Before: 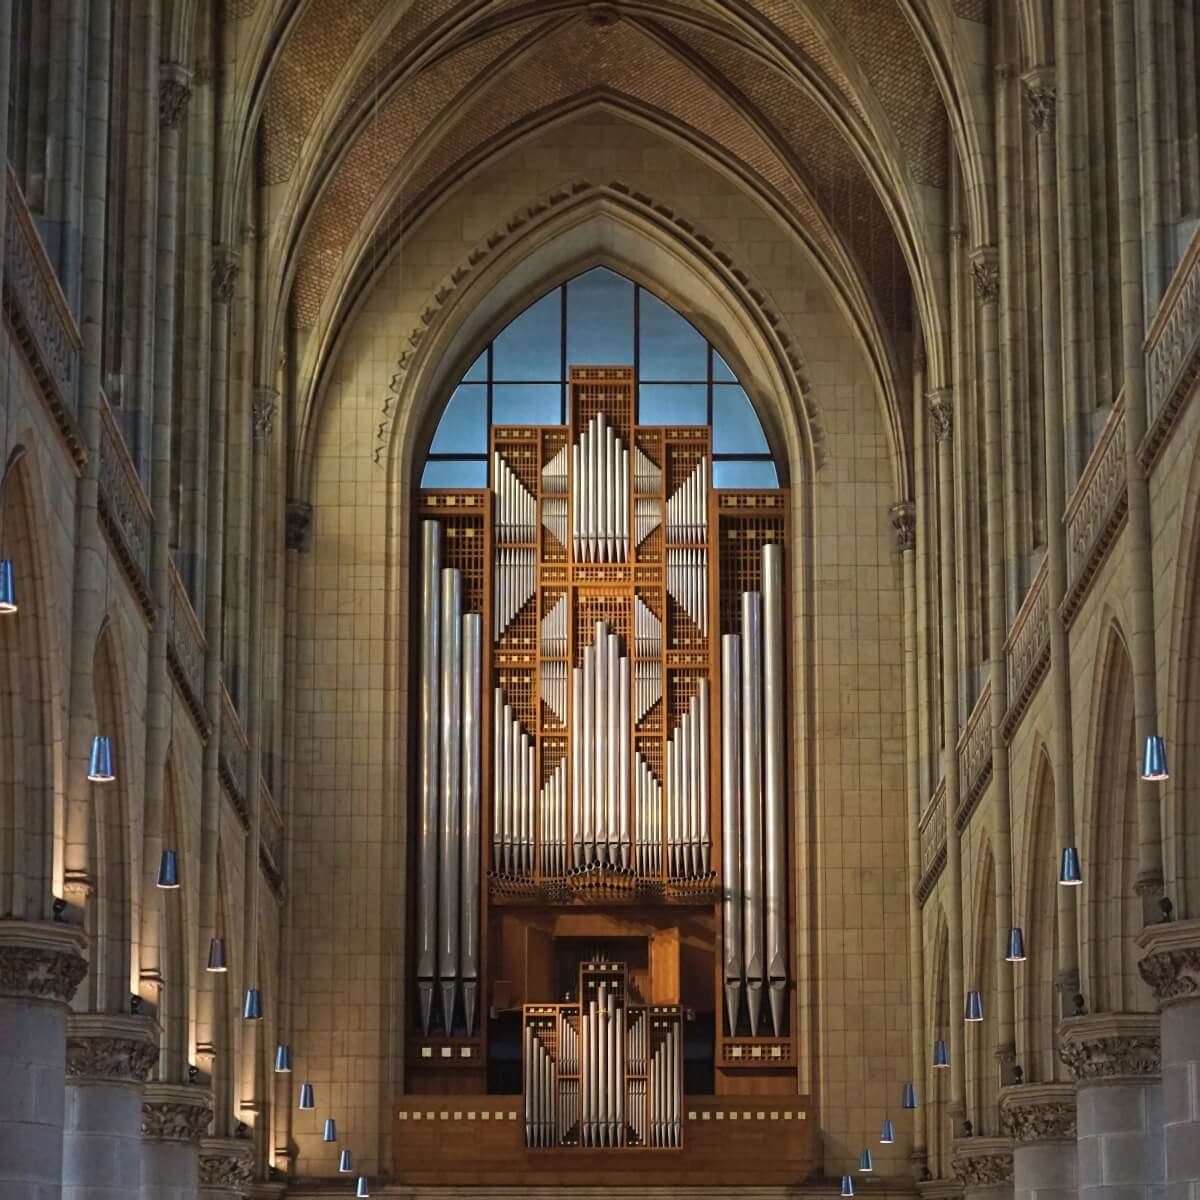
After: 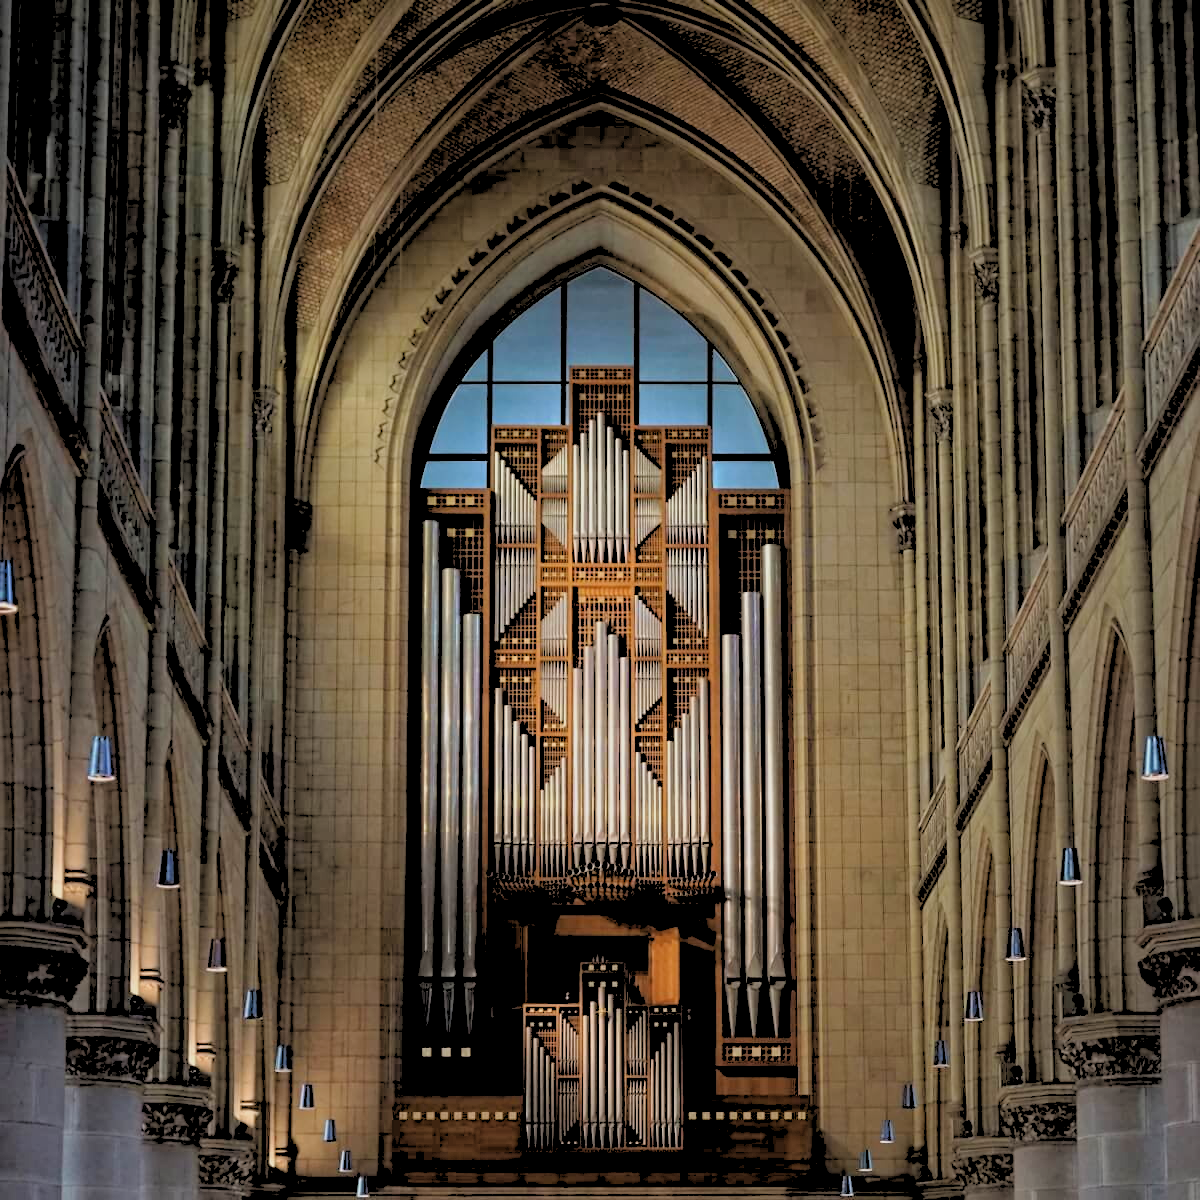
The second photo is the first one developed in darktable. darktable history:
rgb levels: levels [[0.027, 0.429, 0.996], [0, 0.5, 1], [0, 0.5, 1]]
exposure: exposure -0.492 EV, compensate highlight preservation false
